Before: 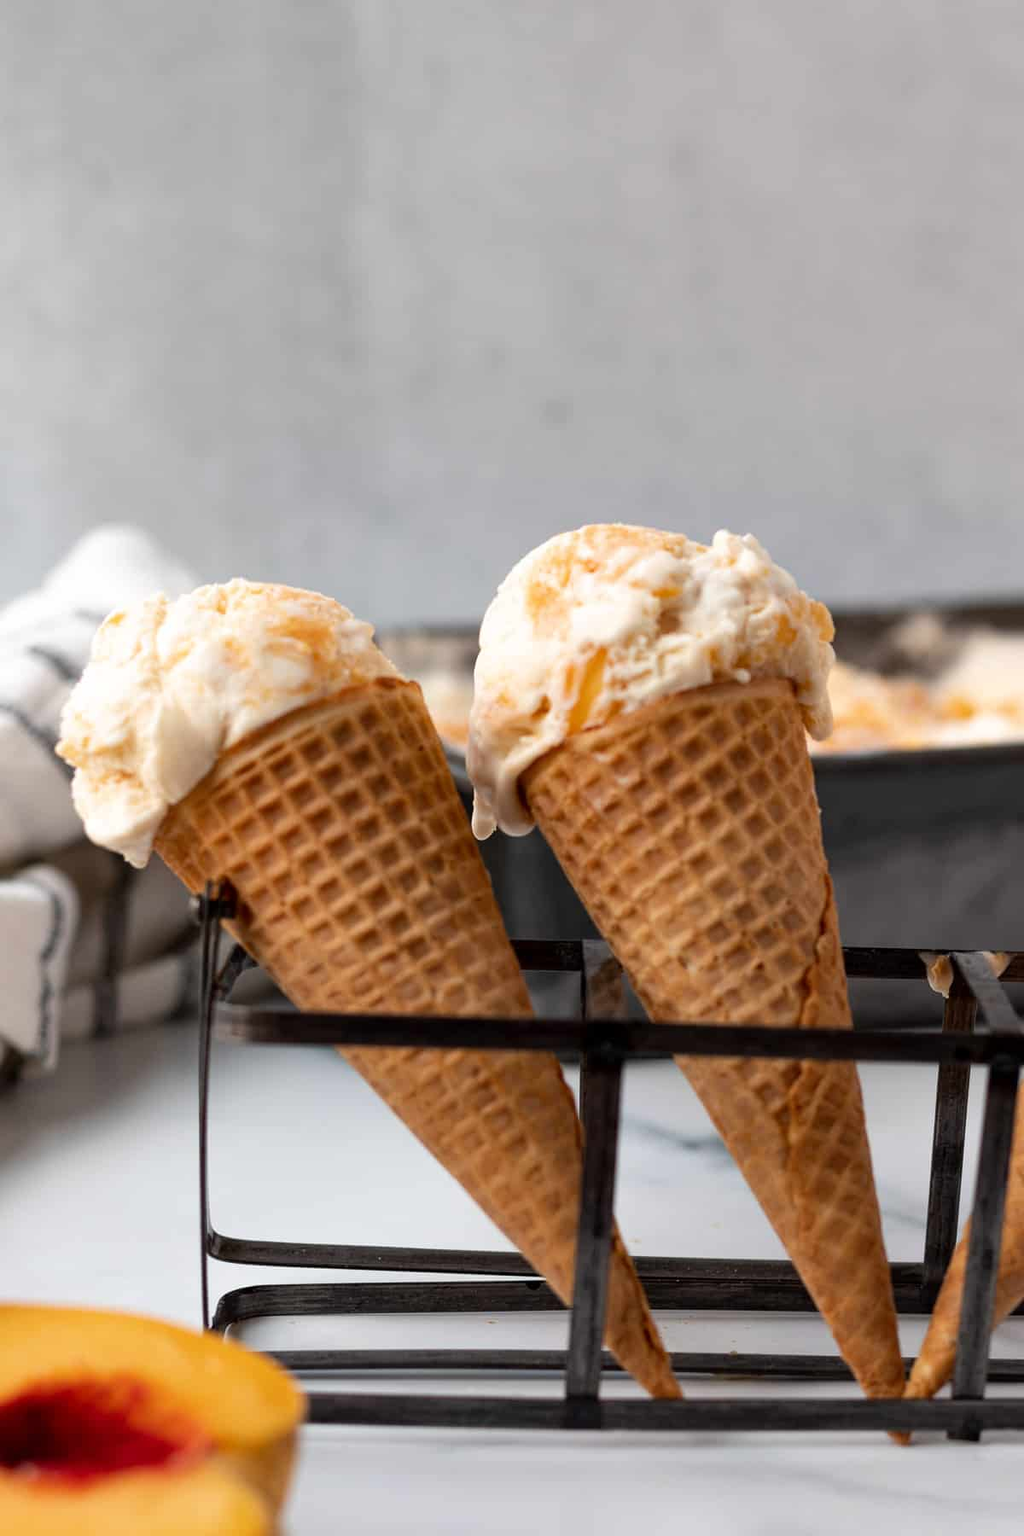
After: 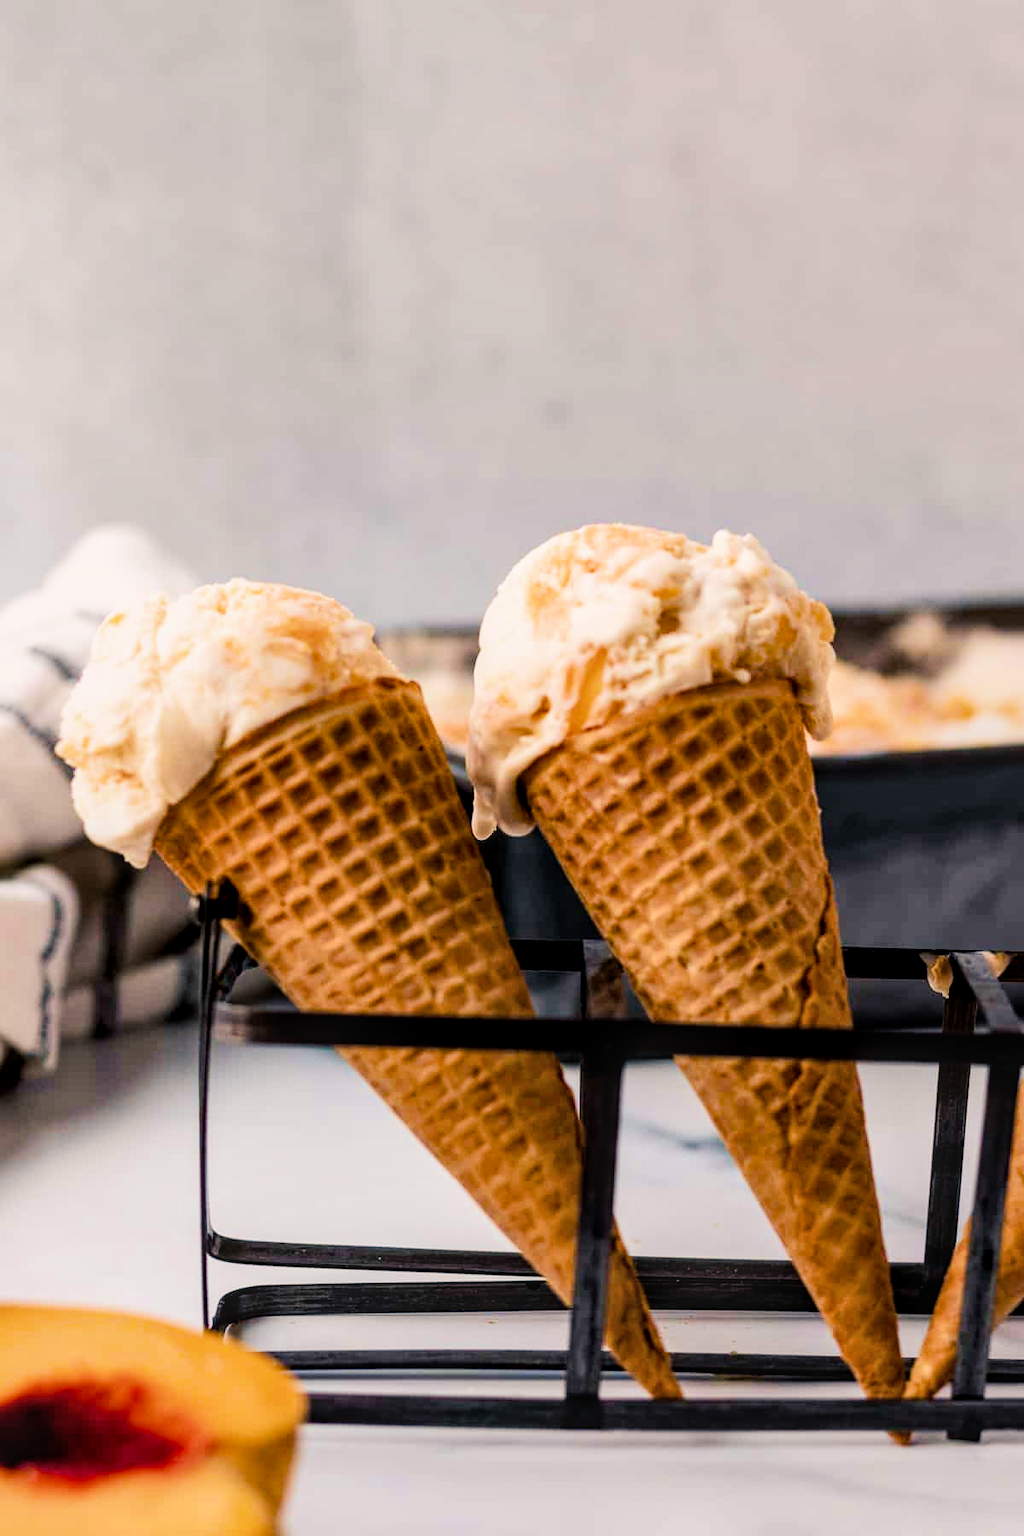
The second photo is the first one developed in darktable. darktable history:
local contrast: on, module defaults
color balance rgb: shadows lift › chroma 4.21%, shadows lift › hue 252.22°, highlights gain › chroma 1.36%, highlights gain › hue 50.24°, perceptual saturation grading › mid-tones 6.33%, perceptual saturation grading › shadows 72.44%, perceptual brilliance grading › highlights 11.59%, contrast 5.05%
filmic rgb: black relative exposure -7.65 EV, white relative exposure 4.56 EV, hardness 3.61
tone equalizer: -8 EV -0.417 EV, -7 EV -0.389 EV, -6 EV -0.333 EV, -5 EV -0.222 EV, -3 EV 0.222 EV, -2 EV 0.333 EV, -1 EV 0.389 EV, +0 EV 0.417 EV, edges refinement/feathering 500, mask exposure compensation -1.57 EV, preserve details no
velvia: strength 40%
